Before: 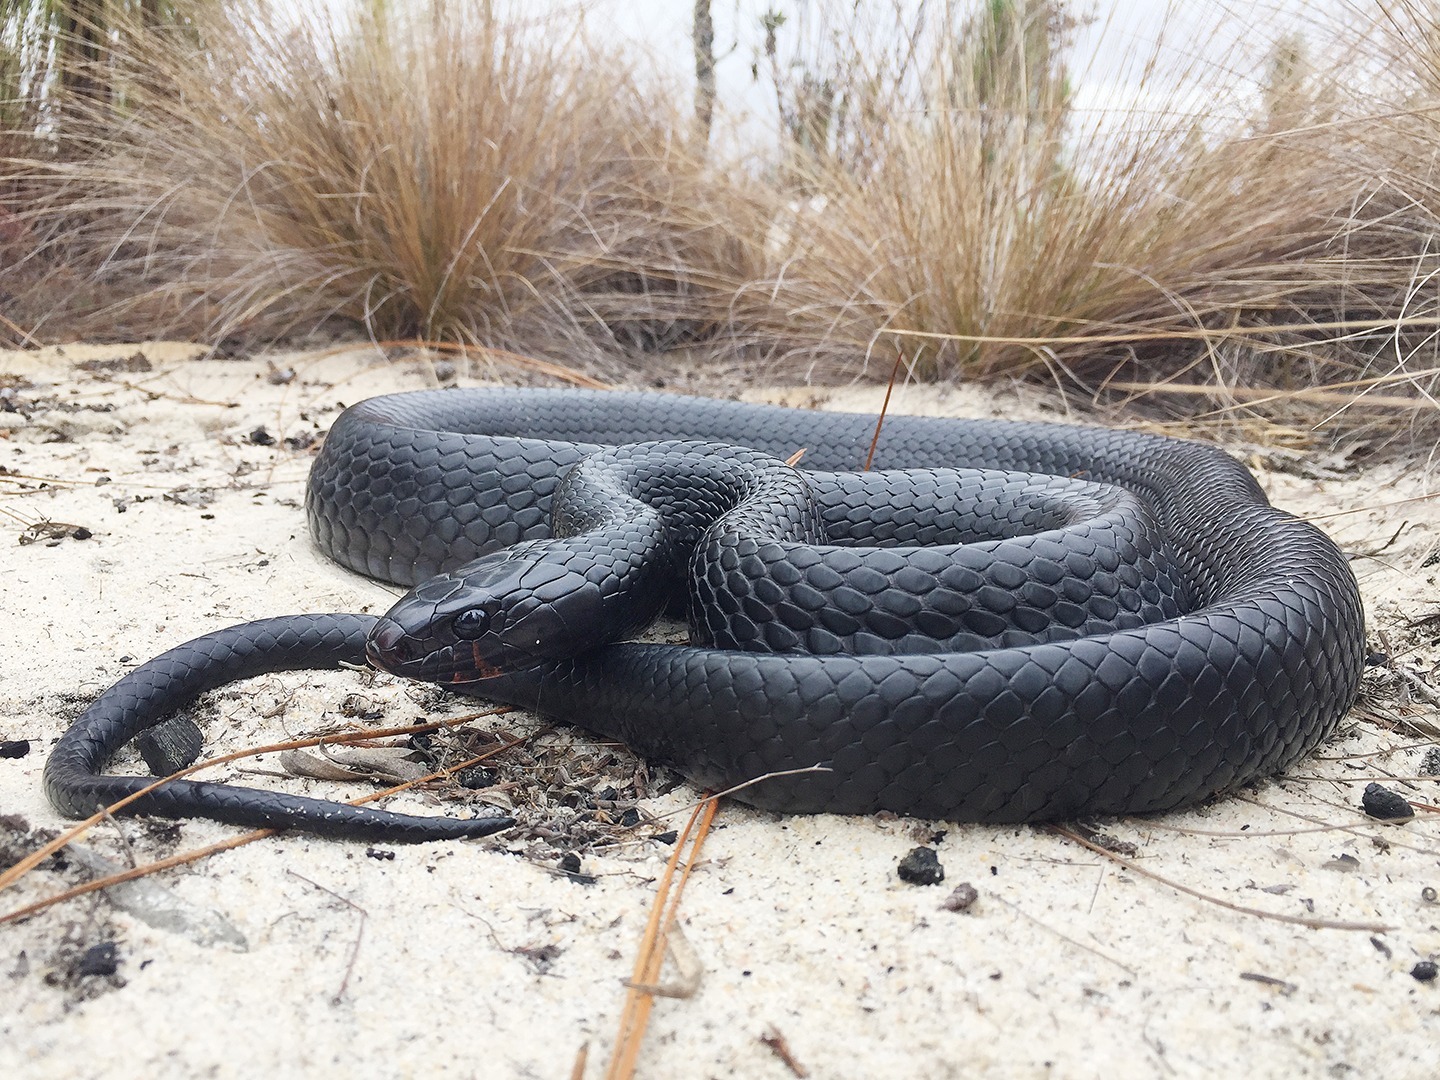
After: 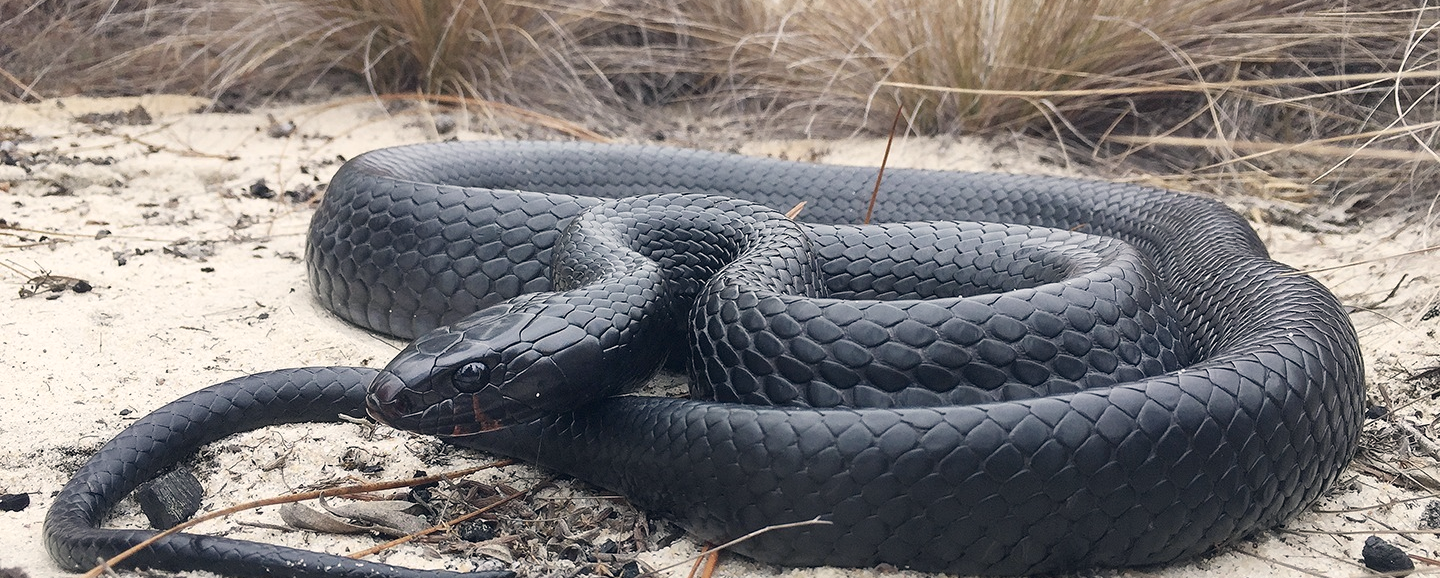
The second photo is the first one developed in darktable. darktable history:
color correction: highlights a* 2.75, highlights b* 5, shadows a* -2.04, shadows b* -4.84, saturation 0.8
crop and rotate: top 23.043%, bottom 23.437%
